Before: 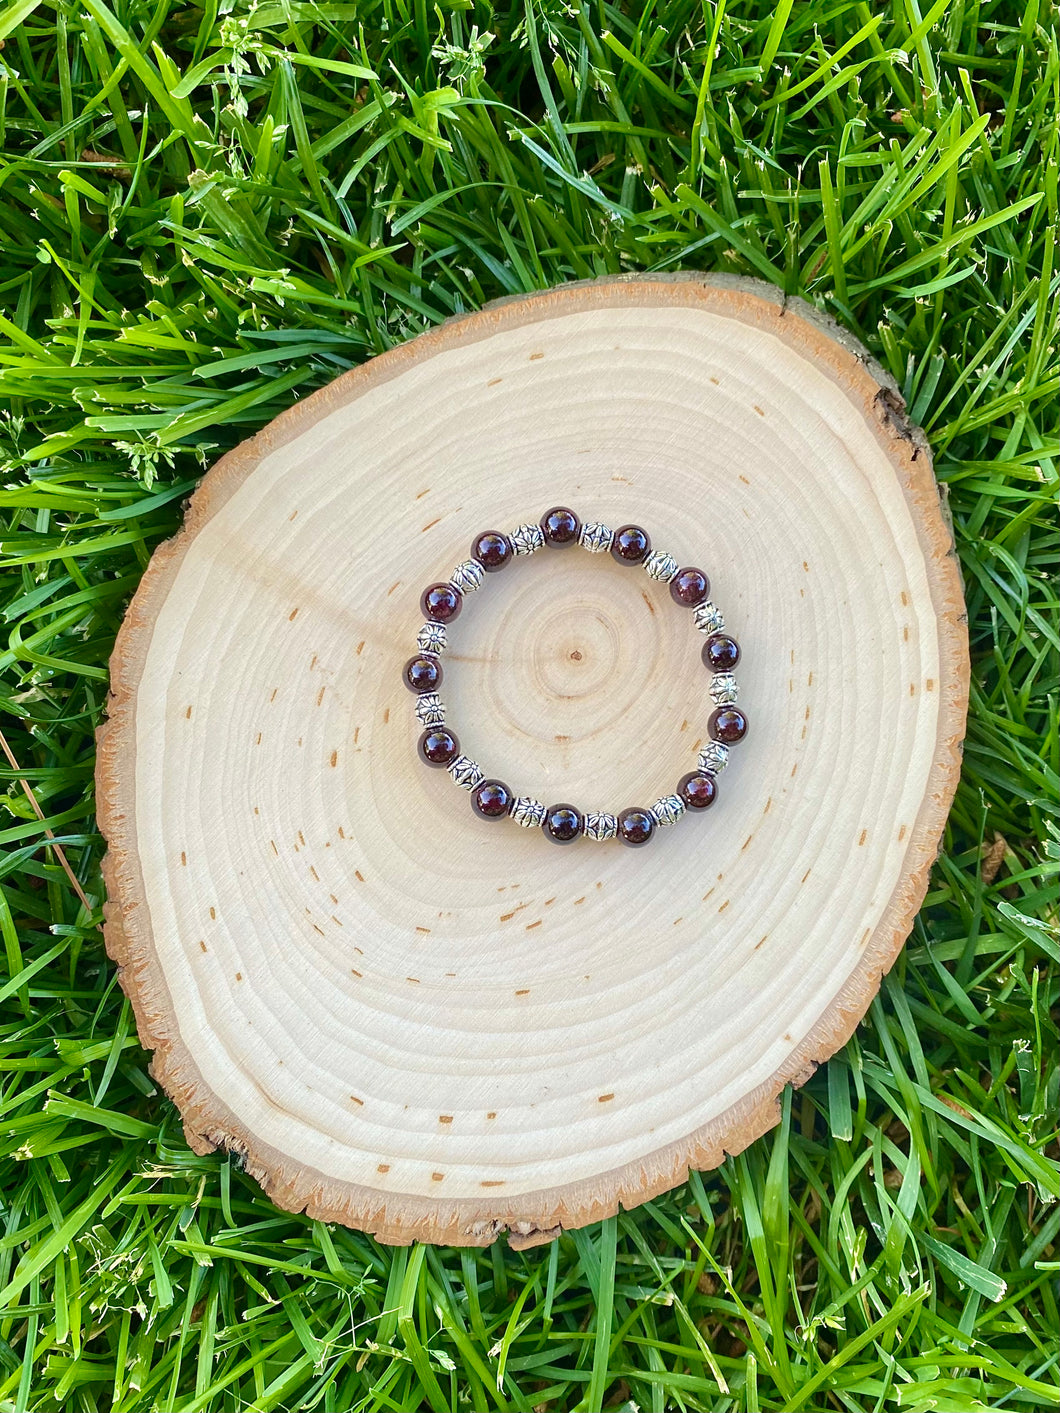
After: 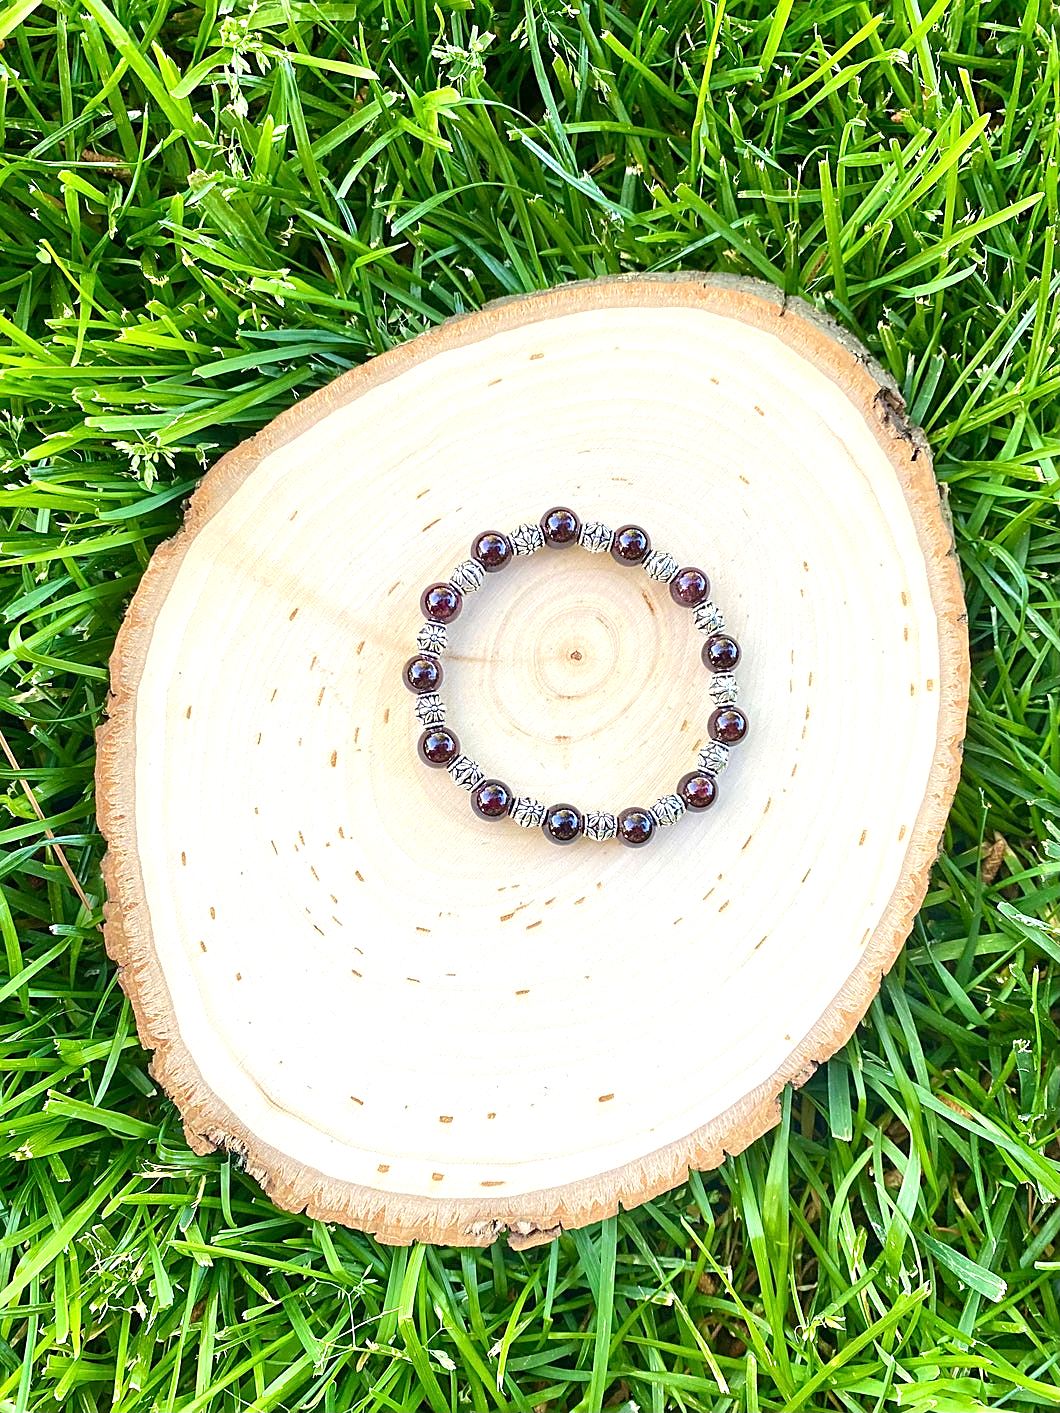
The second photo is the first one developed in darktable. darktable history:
sharpen: on, module defaults
exposure: exposure 0.666 EV, compensate highlight preservation false
